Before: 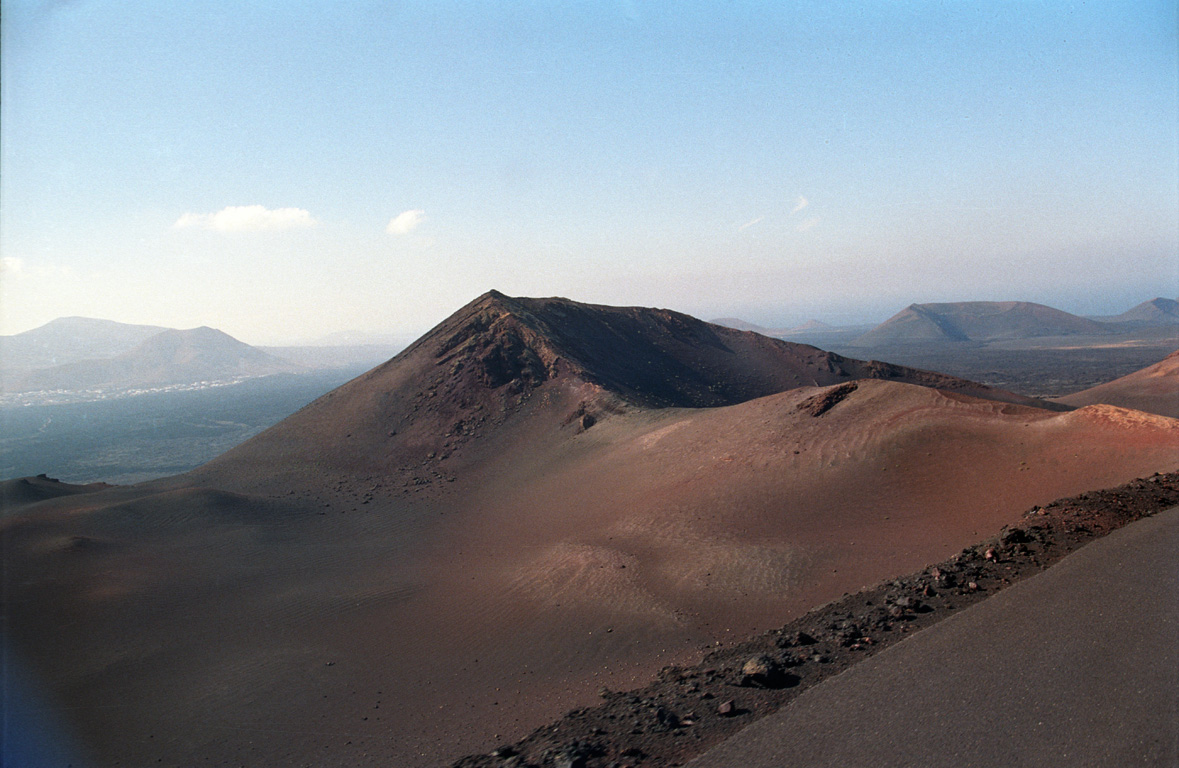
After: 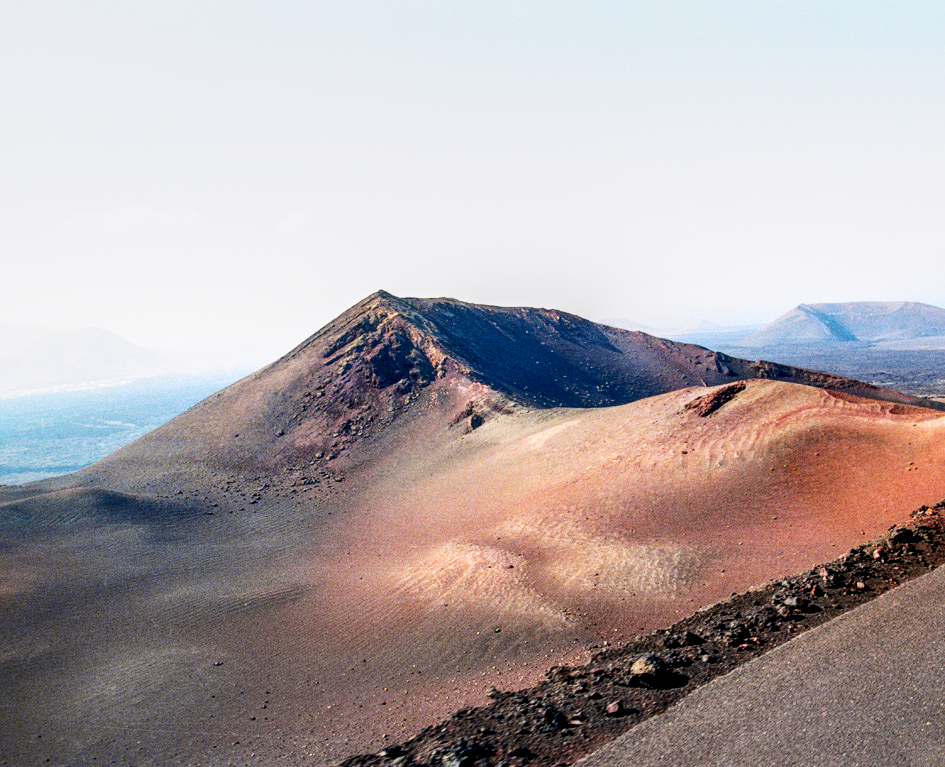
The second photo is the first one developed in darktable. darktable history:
exposure: exposure 0.438 EV, compensate highlight preservation false
crop and rotate: left 9.53%, right 10.255%
base curve: curves: ch0 [(0, 0) (0.007, 0.004) (0.027, 0.03) (0.046, 0.07) (0.207, 0.54) (0.442, 0.872) (0.673, 0.972) (1, 1)], preserve colors none
tone curve: curves: ch0 [(0, 0.011) (0.139, 0.106) (0.295, 0.271) (0.499, 0.523) (0.739, 0.782) (0.857, 0.879) (1, 0.967)]; ch1 [(0, 0) (0.272, 0.249) (0.388, 0.385) (0.469, 0.456) (0.495, 0.497) (0.524, 0.518) (0.602, 0.623) (0.725, 0.779) (1, 1)]; ch2 [(0, 0) (0.125, 0.089) (0.353, 0.329) (0.443, 0.408) (0.502, 0.499) (0.548, 0.549) (0.608, 0.635) (1, 1)], color space Lab, independent channels, preserve colors none
shadows and highlights: on, module defaults
contrast brightness saturation: saturation -0.095
local contrast: detail 150%
color balance rgb: perceptual saturation grading › global saturation 0.652%, perceptual brilliance grading › global brilliance 2.59%, perceptual brilliance grading › highlights -2.502%, perceptual brilliance grading › shadows 3.178%
